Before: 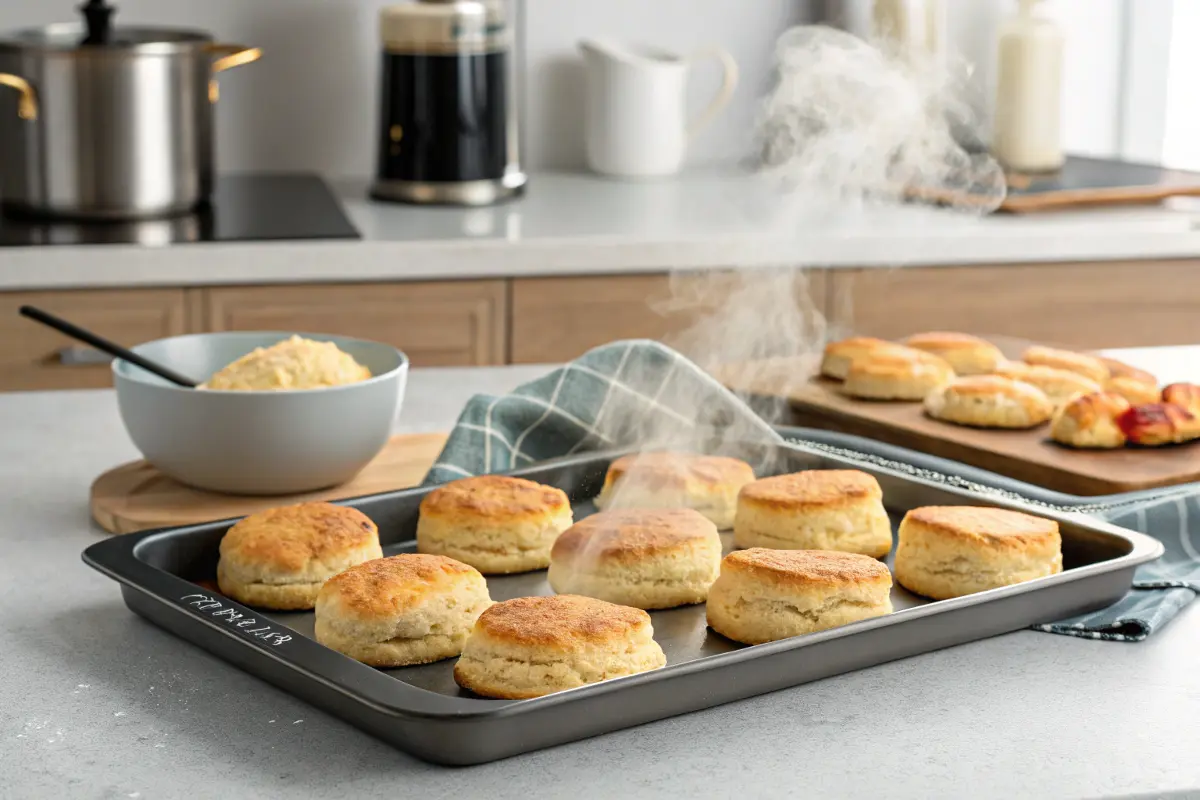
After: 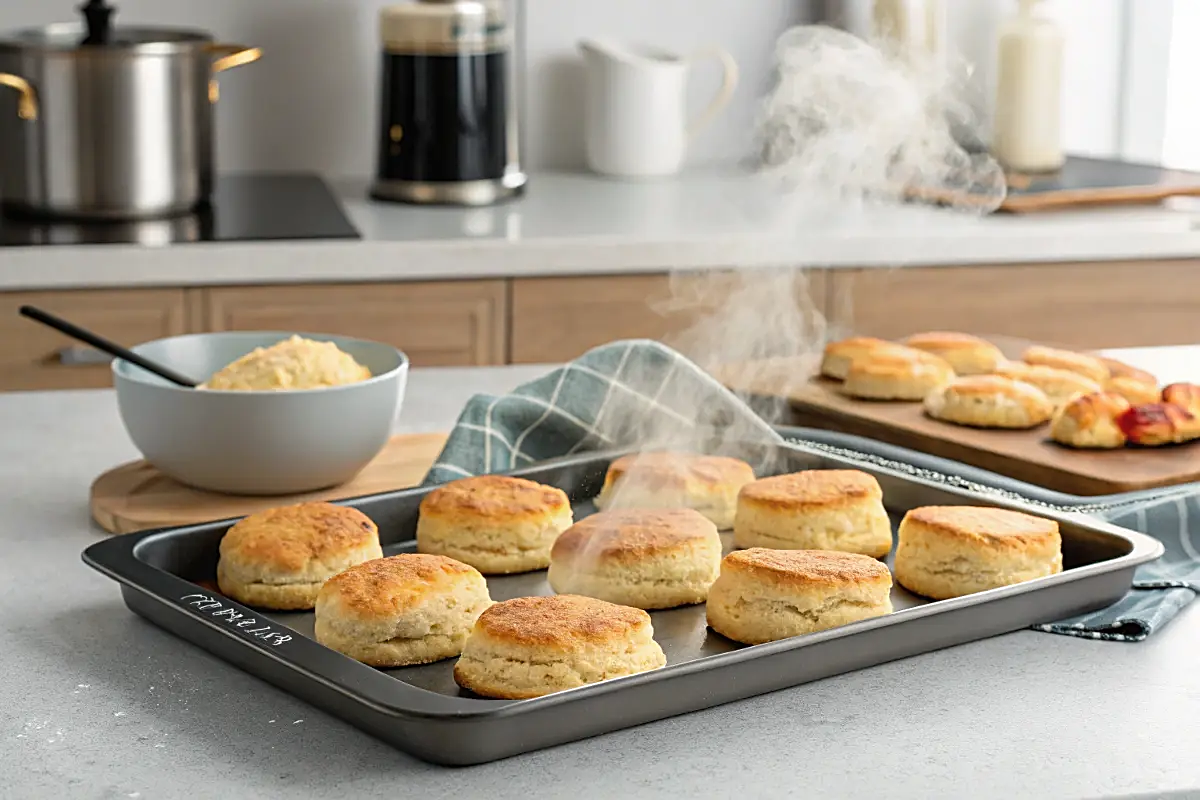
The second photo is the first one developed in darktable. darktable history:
sharpen: amount 0.478
local contrast: mode bilateral grid, contrast 100, coarseness 100, detail 91%, midtone range 0.2
